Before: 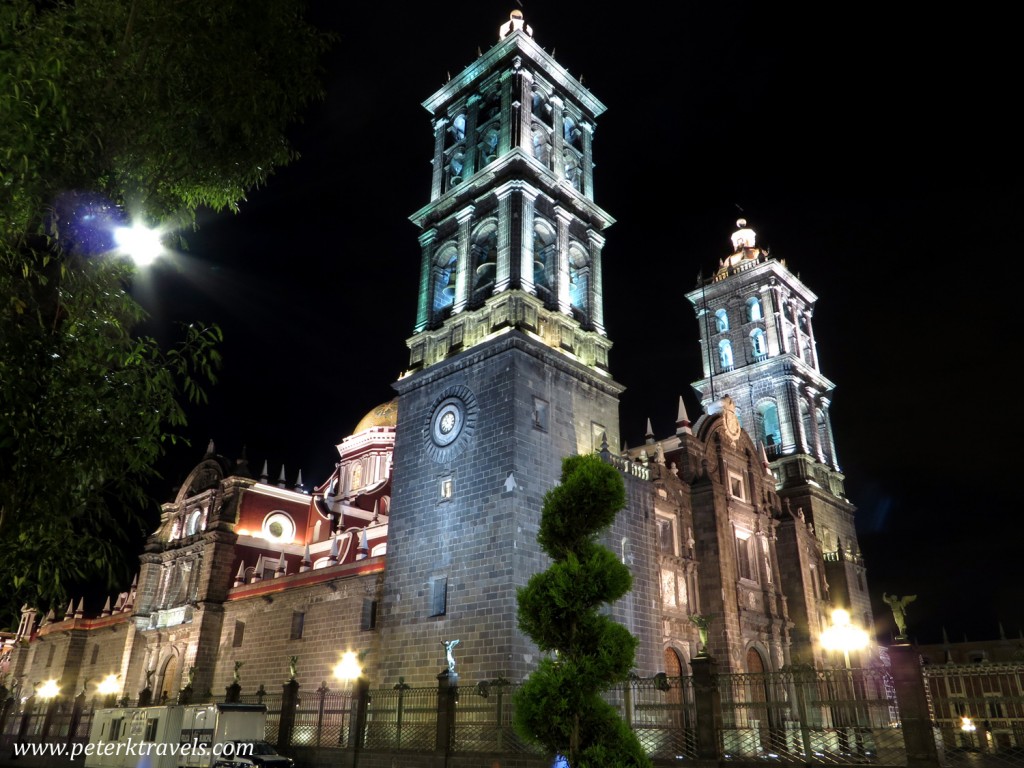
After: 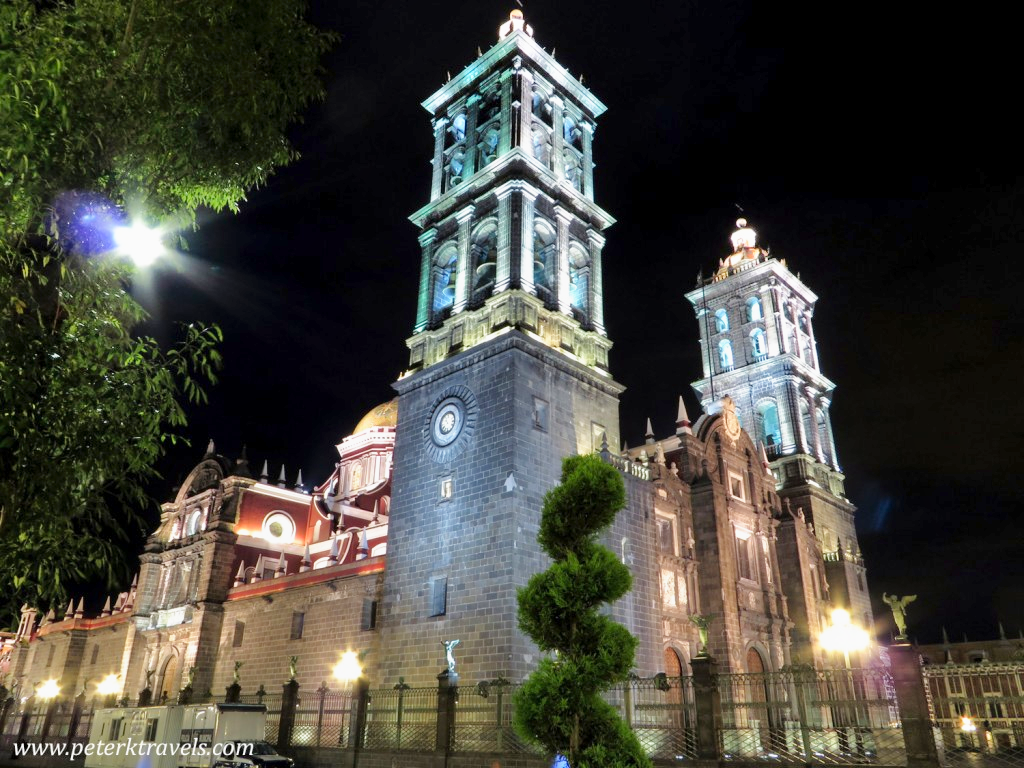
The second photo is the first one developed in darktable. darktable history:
tone equalizer: -8 EV 0.279 EV, -7 EV 0.41 EV, -6 EV 0.383 EV, -5 EV 0.263 EV, -3 EV -0.259 EV, -2 EV -0.433 EV, -1 EV -0.437 EV, +0 EV -0.265 EV, edges refinement/feathering 500, mask exposure compensation -1.57 EV, preserve details no
shadows and highlights: white point adjustment 0.055, soften with gaussian
base curve: curves: ch0 [(0, 0) (0.557, 0.834) (1, 1)], preserve colors none
